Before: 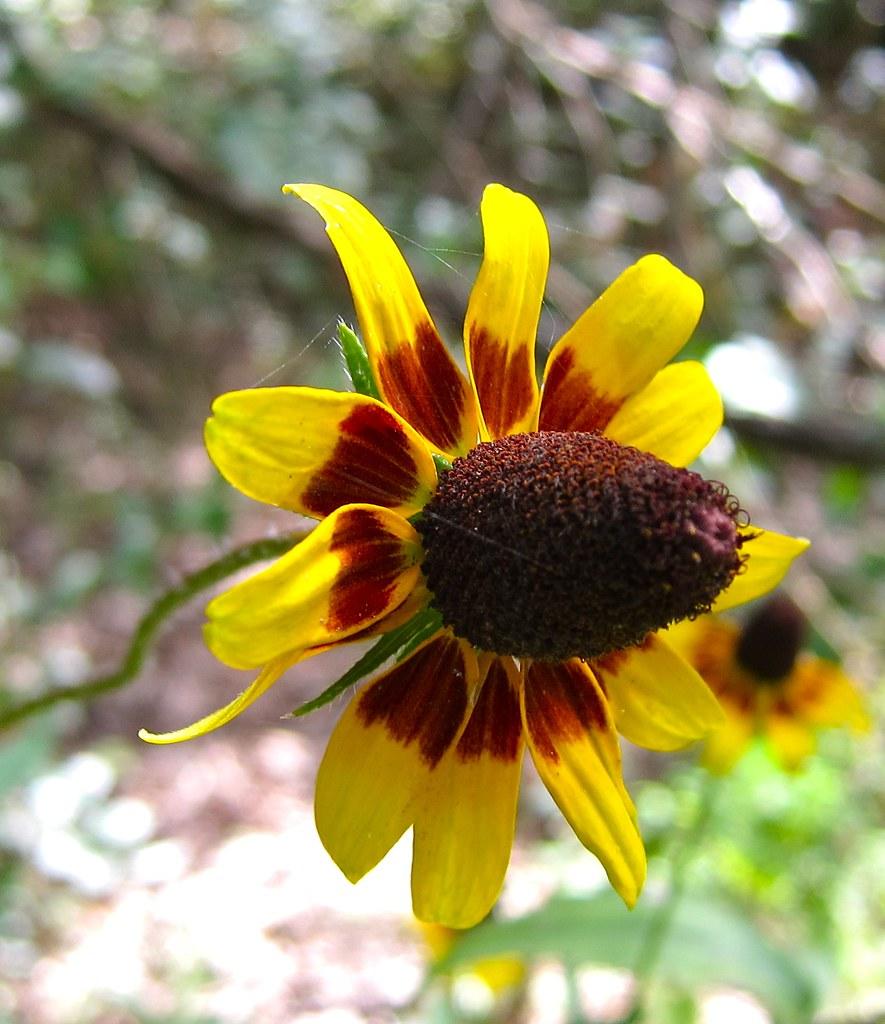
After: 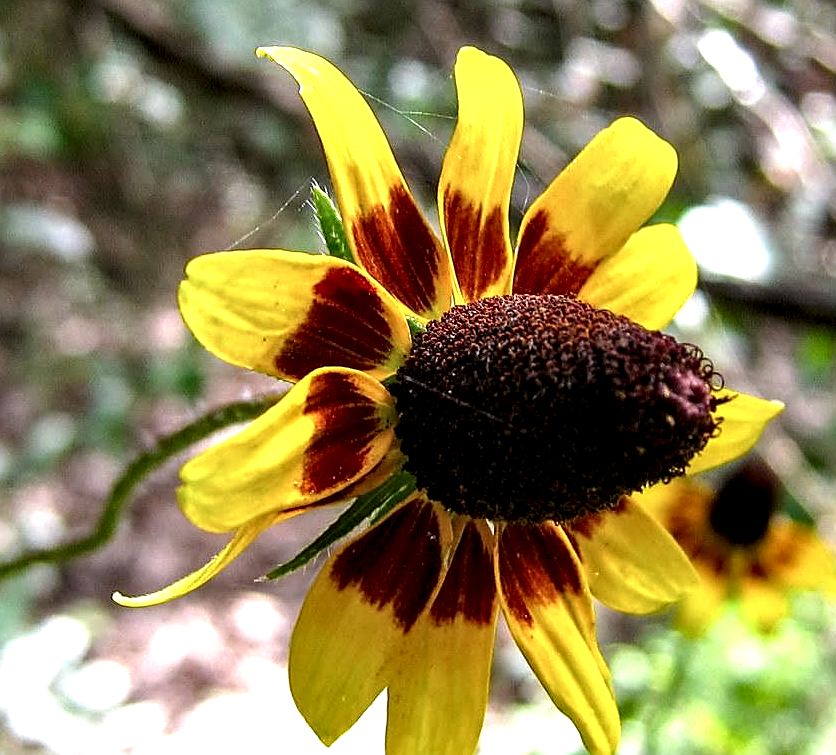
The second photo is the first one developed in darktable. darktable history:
sharpen: on, module defaults
crop and rotate: left 2.968%, top 13.392%, right 2.46%, bottom 12.84%
local contrast: highlights 80%, shadows 57%, detail 175%, midtone range 0.595
